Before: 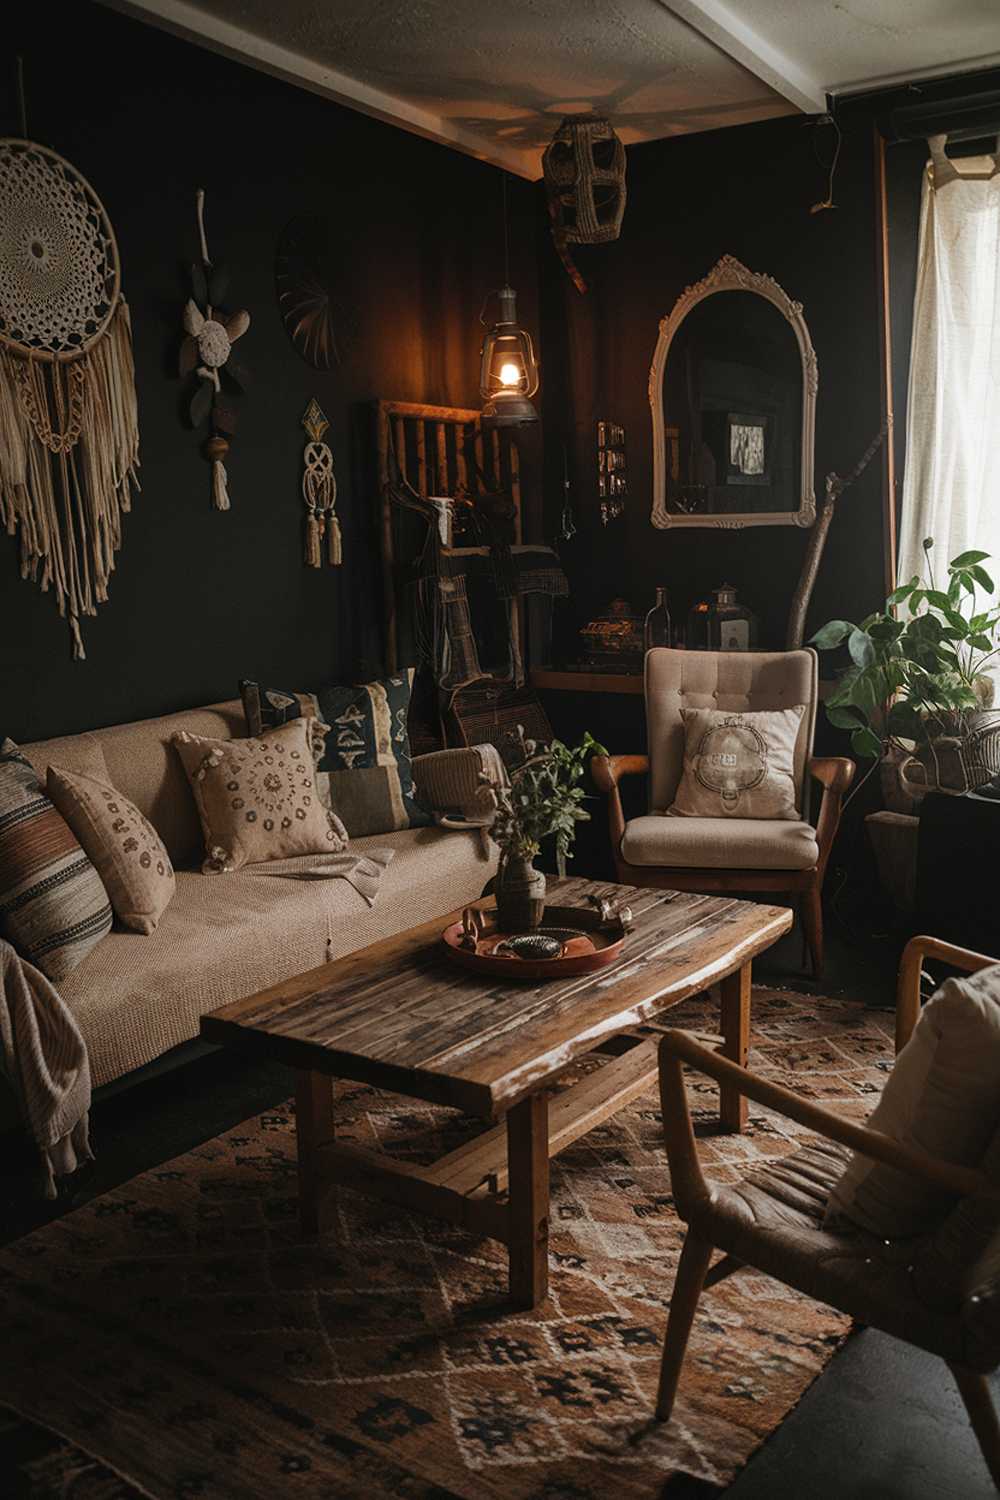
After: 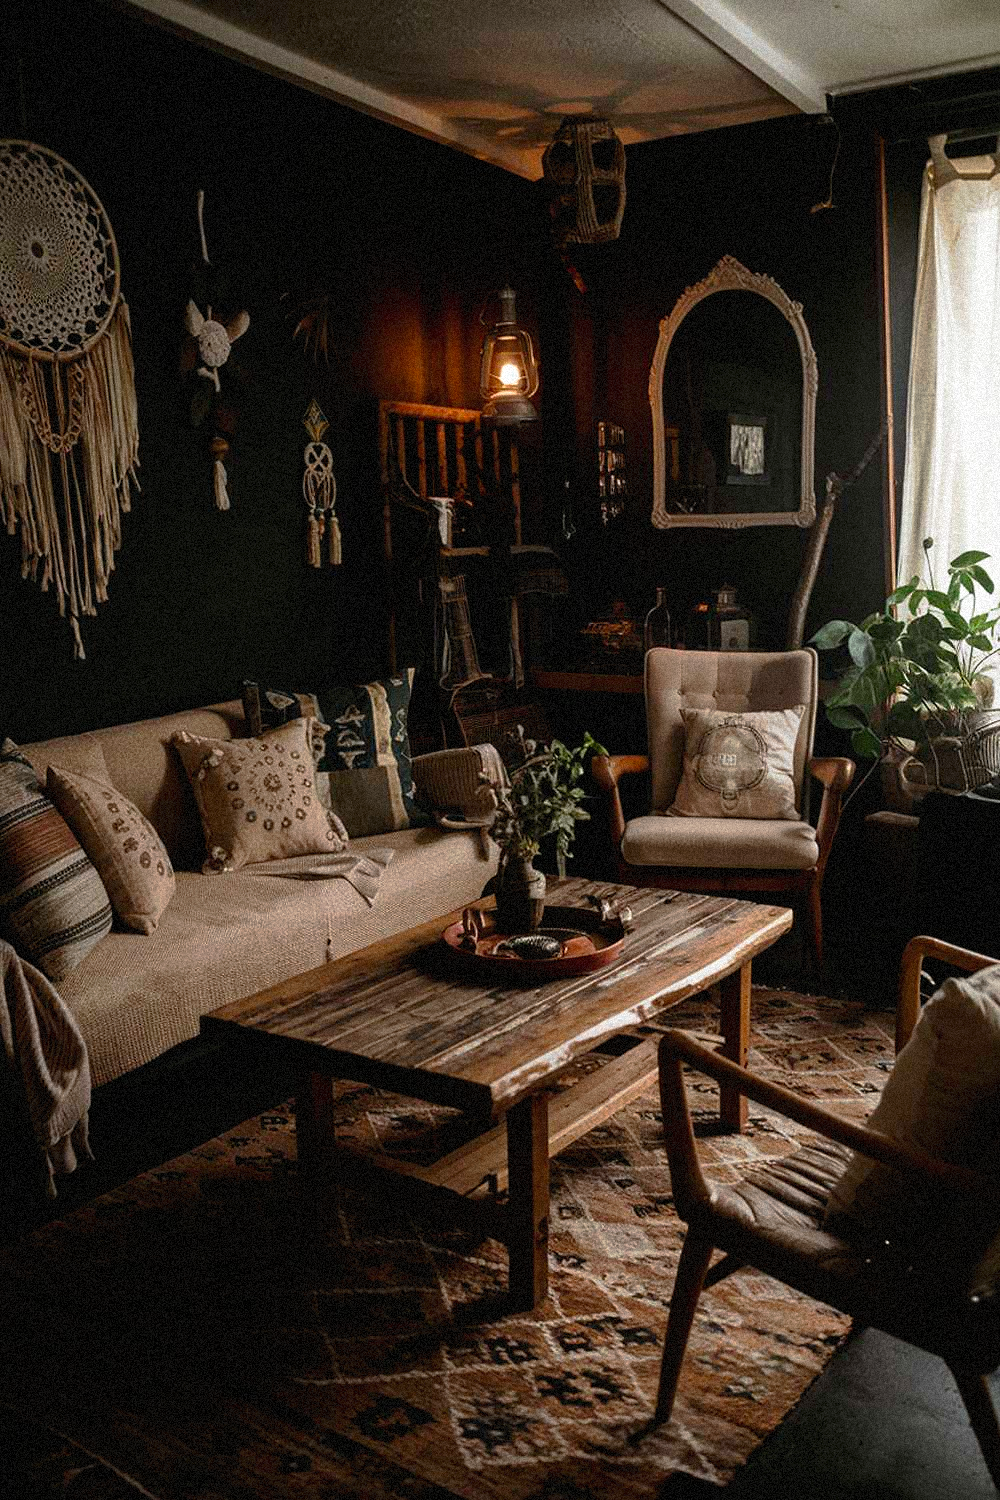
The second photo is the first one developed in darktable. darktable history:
tone curve: curves: ch0 [(0, 0) (0.003, 0.005) (0.011, 0.008) (0.025, 0.014) (0.044, 0.021) (0.069, 0.027) (0.1, 0.041) (0.136, 0.083) (0.177, 0.138) (0.224, 0.197) (0.277, 0.259) (0.335, 0.331) (0.399, 0.399) (0.468, 0.476) (0.543, 0.547) (0.623, 0.635) (0.709, 0.753) (0.801, 0.847) (0.898, 0.94) (1, 1)], preserve colors none
grain: strength 35%, mid-tones bias 0%
